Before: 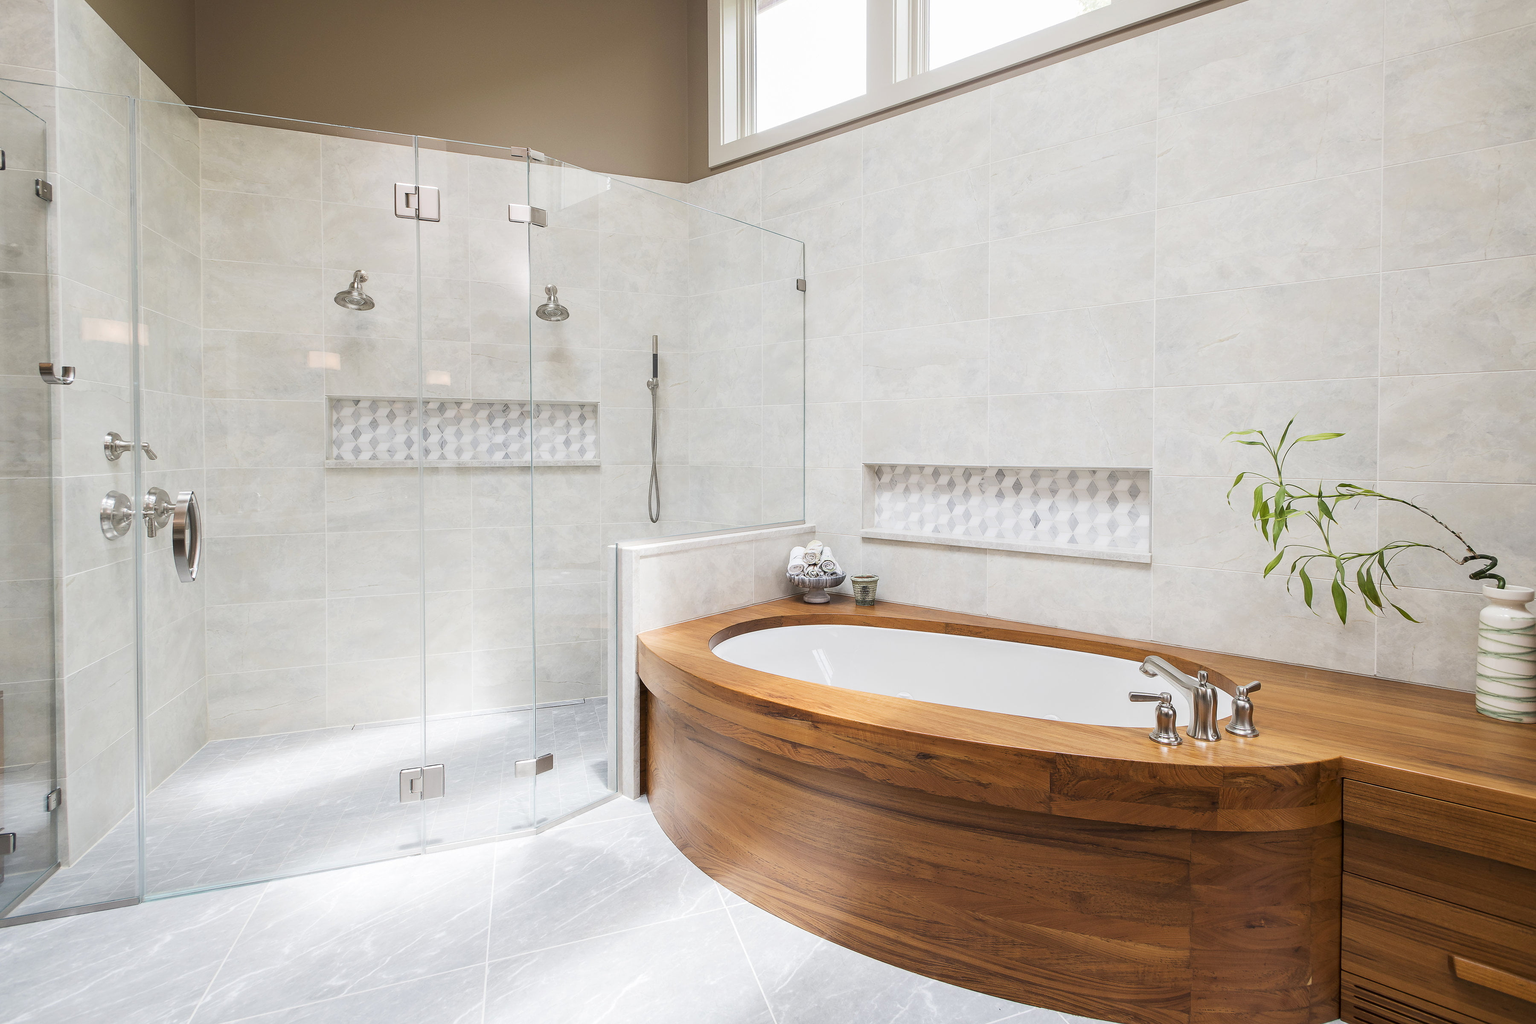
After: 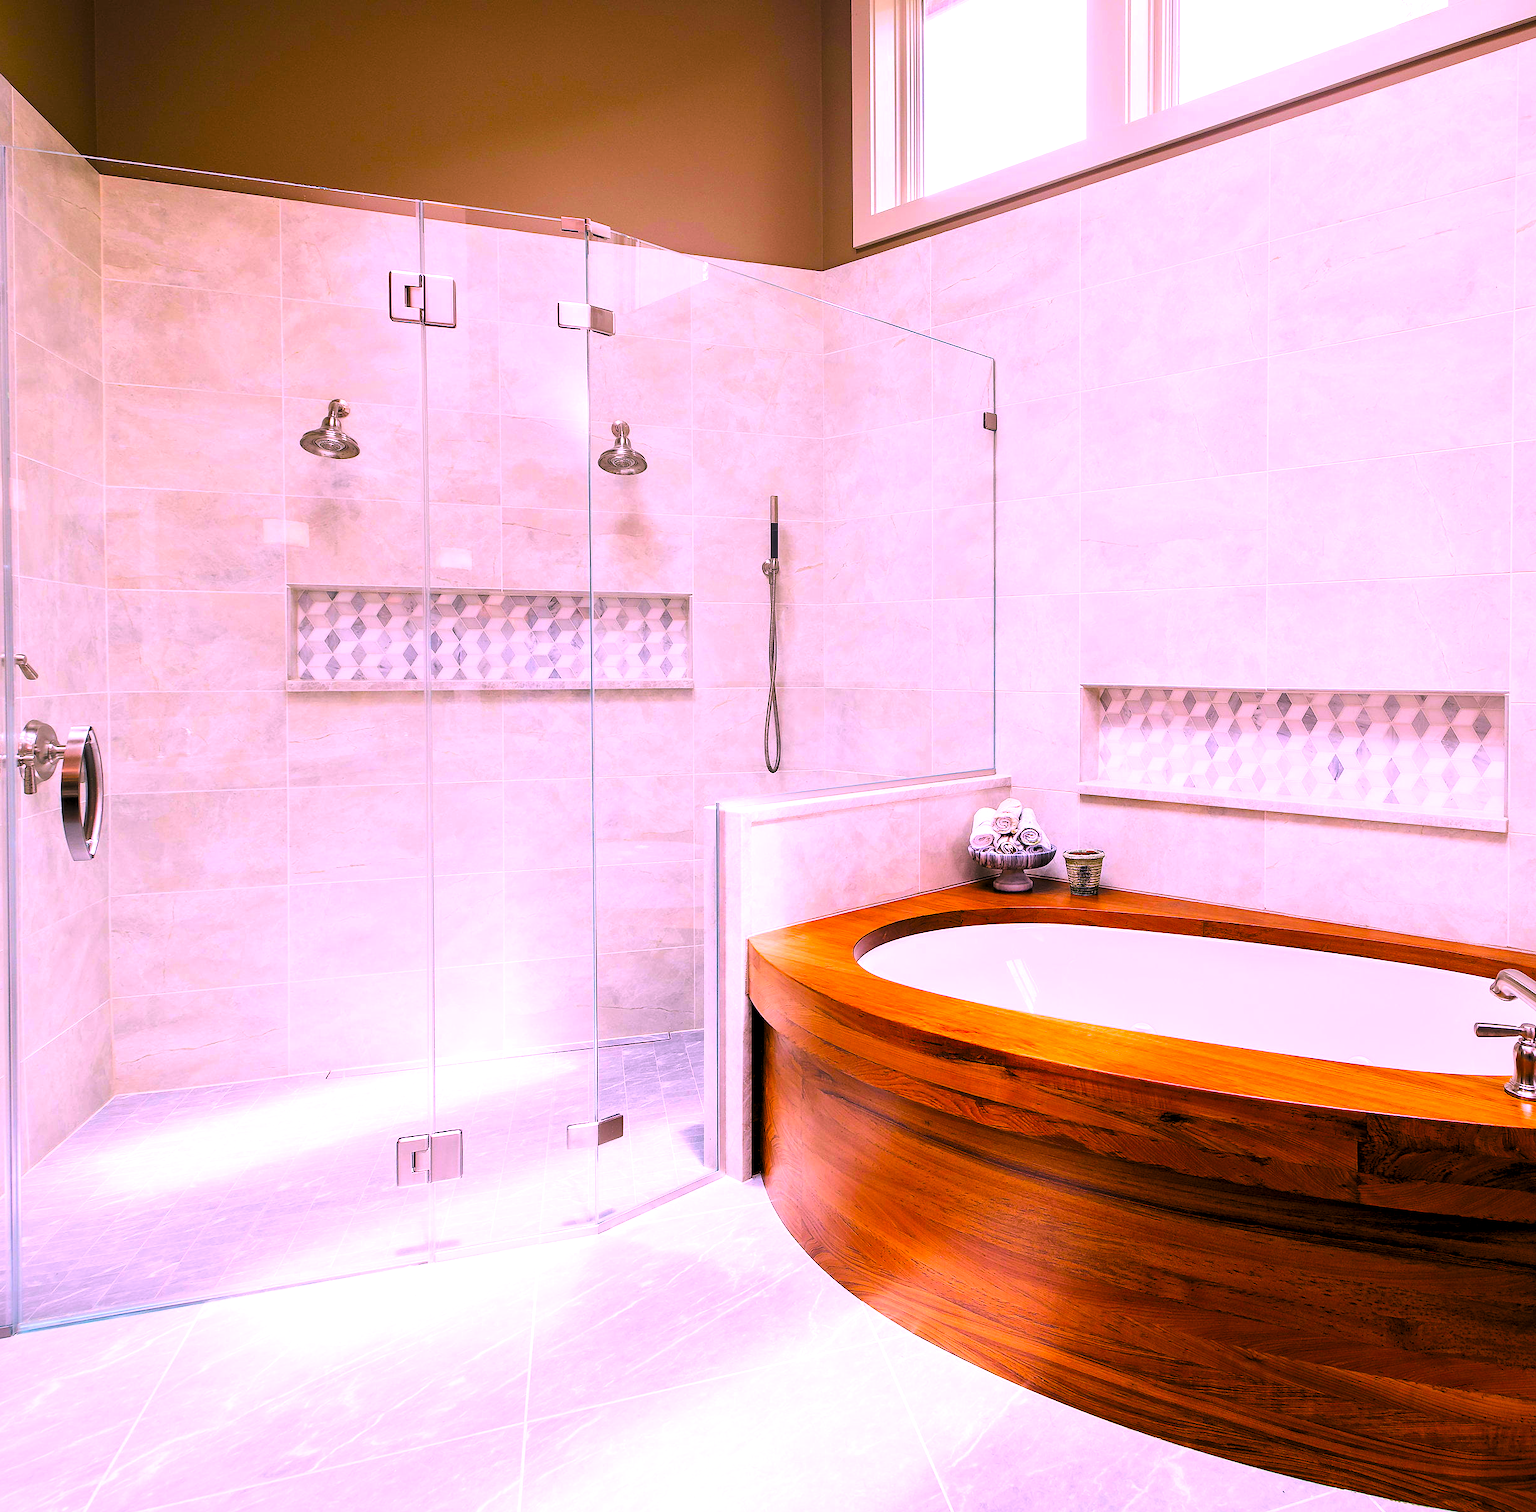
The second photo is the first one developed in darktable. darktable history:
local contrast: mode bilateral grid, contrast 21, coarseness 50, detail 120%, midtone range 0.2
crop and rotate: left 8.562%, right 23.748%
levels: gray 59.36%, levels [0.182, 0.542, 0.902]
color correction: highlights a* 18.77, highlights b* -11.79, saturation 1.7
color balance rgb: shadows lift › chroma 2.05%, shadows lift › hue 215.32°, linear chroma grading › shadows 18.758%, linear chroma grading › highlights 2.416%, linear chroma grading › mid-tones 10.387%, perceptual saturation grading › global saturation 25.834%, global vibrance 44.397%
